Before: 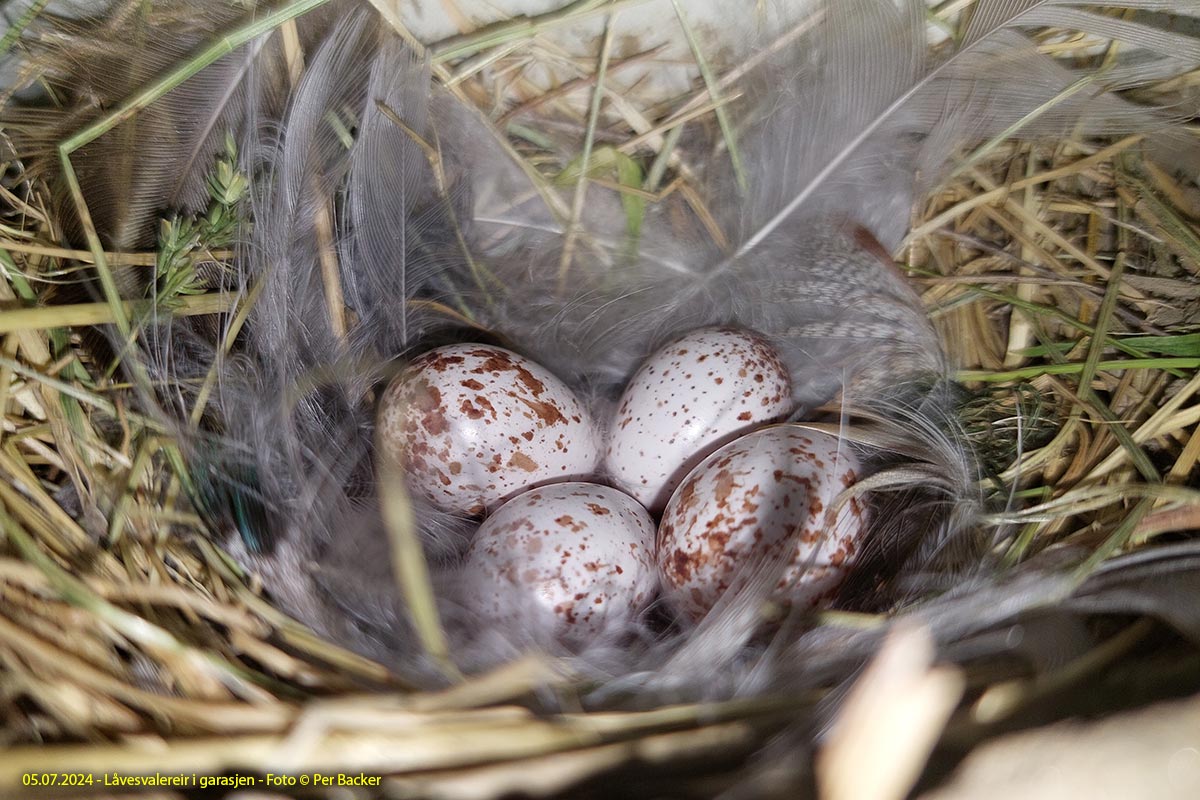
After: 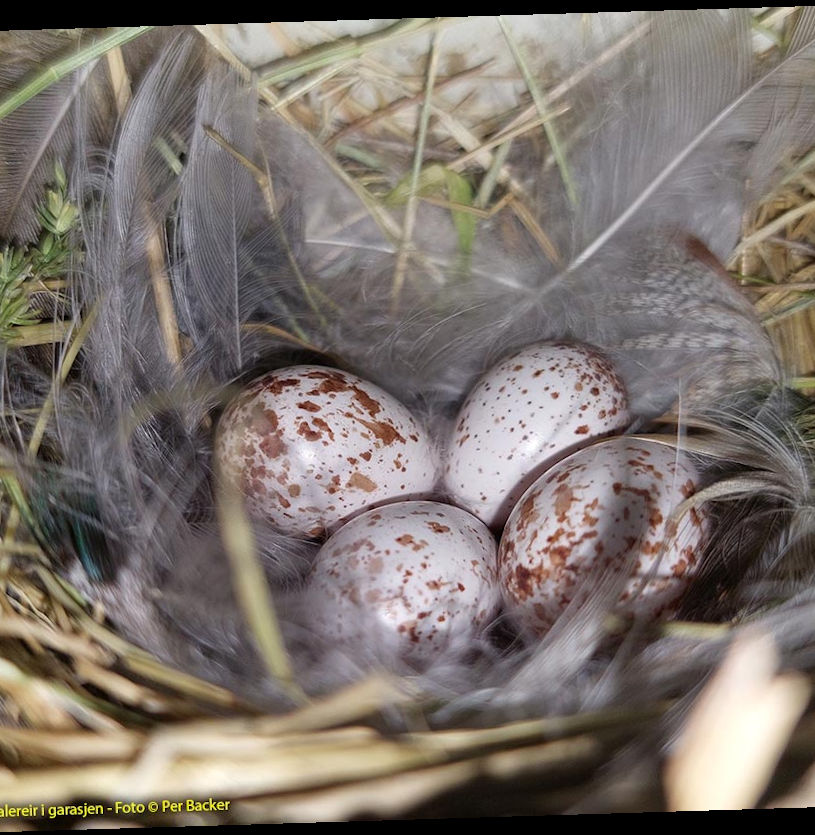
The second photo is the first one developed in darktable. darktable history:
crop and rotate: left 14.436%, right 18.898%
rotate and perspective: rotation -1.75°, automatic cropping off
